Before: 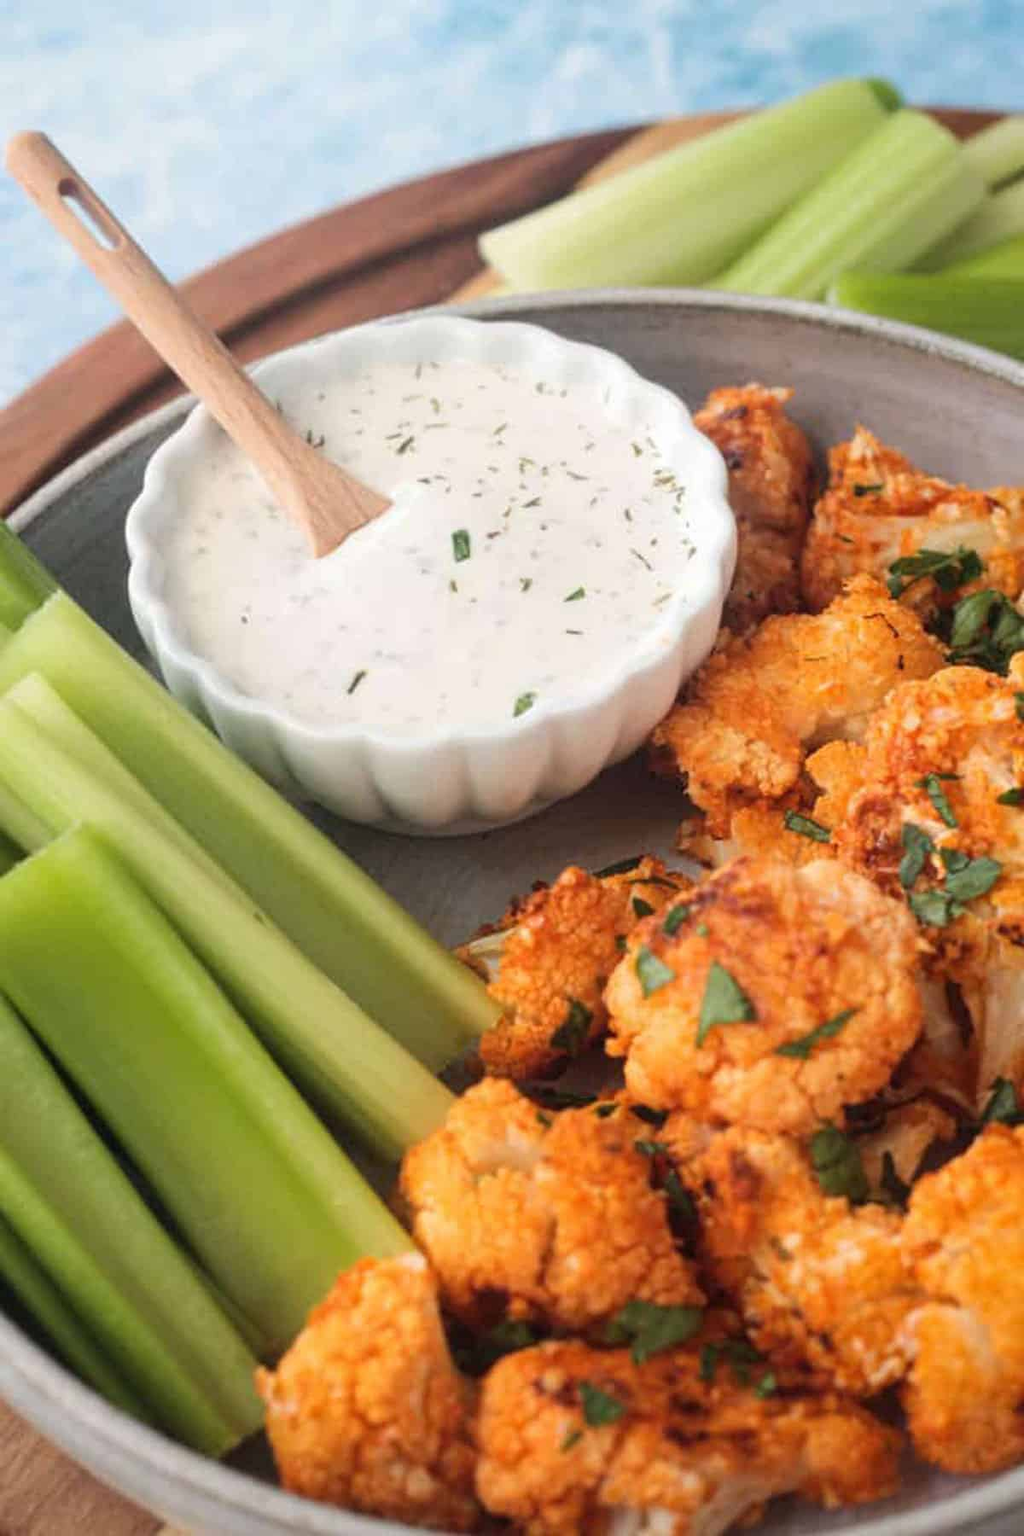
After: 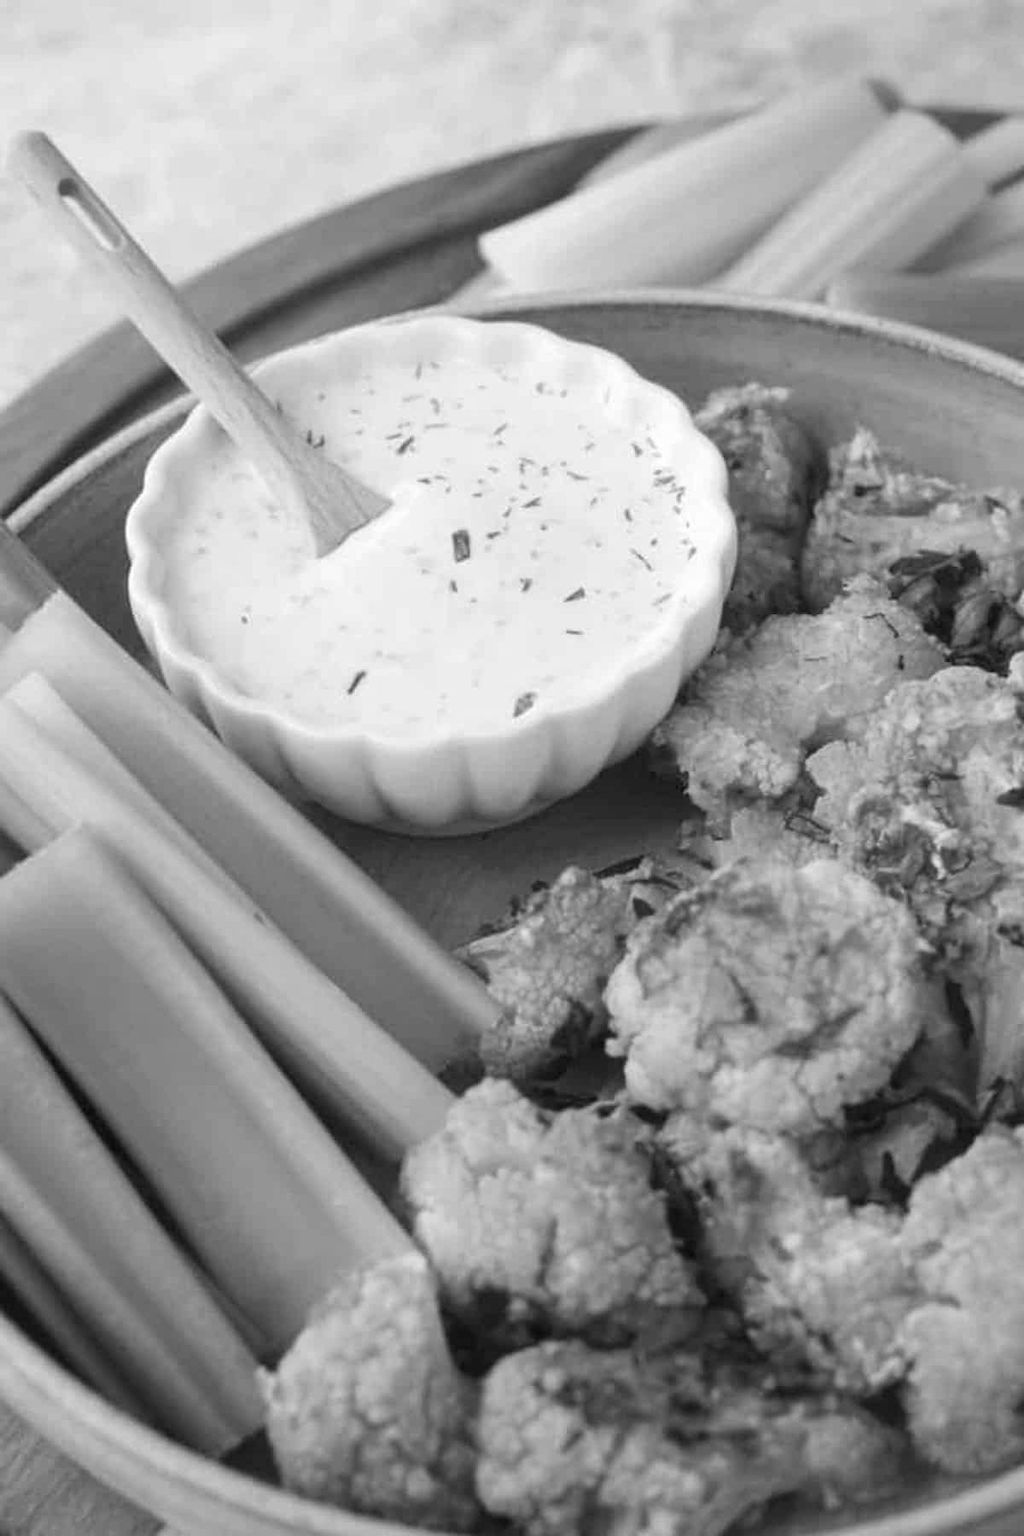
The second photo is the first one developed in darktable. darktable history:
monochrome: on, module defaults
color correction: highlights a* -10.69, highlights b* -19.19
